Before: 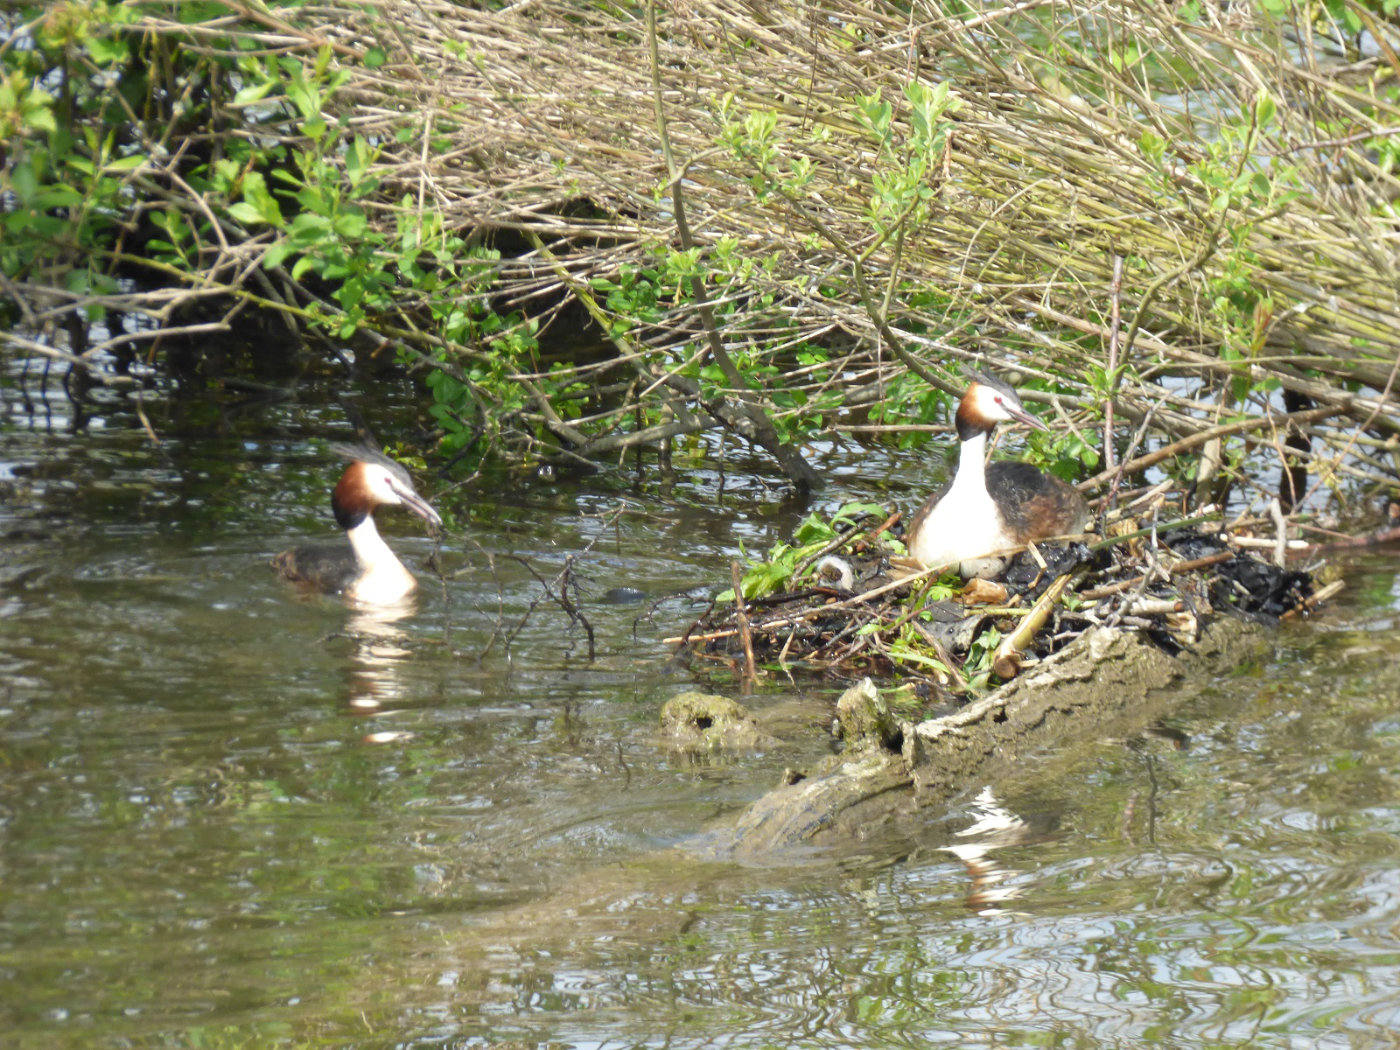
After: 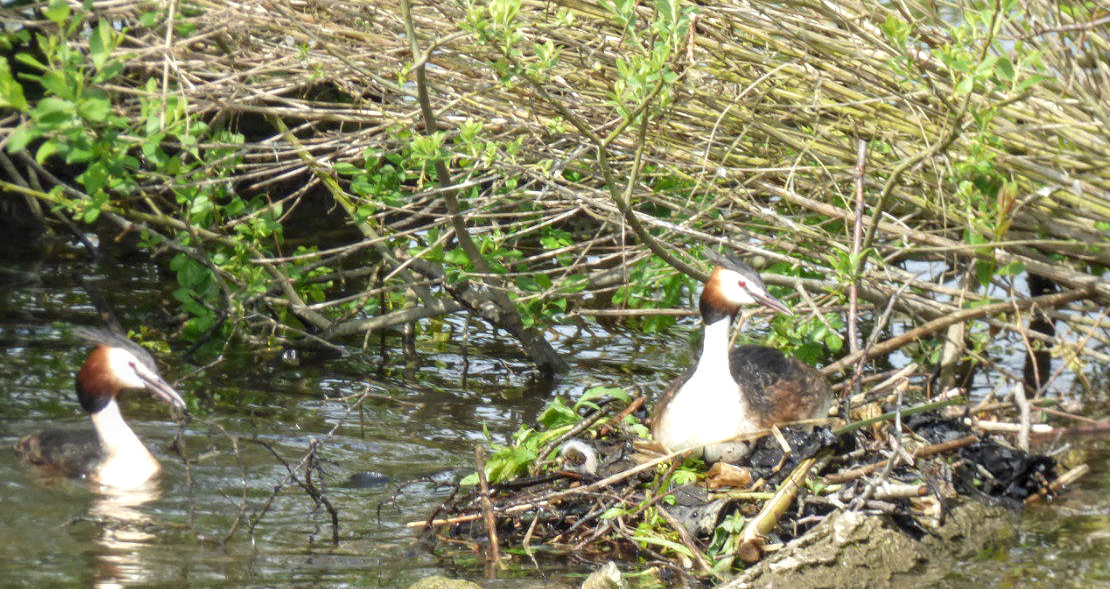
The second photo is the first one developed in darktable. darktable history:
local contrast: on, module defaults
crop: left 18.313%, top 11.088%, right 2.365%, bottom 32.755%
